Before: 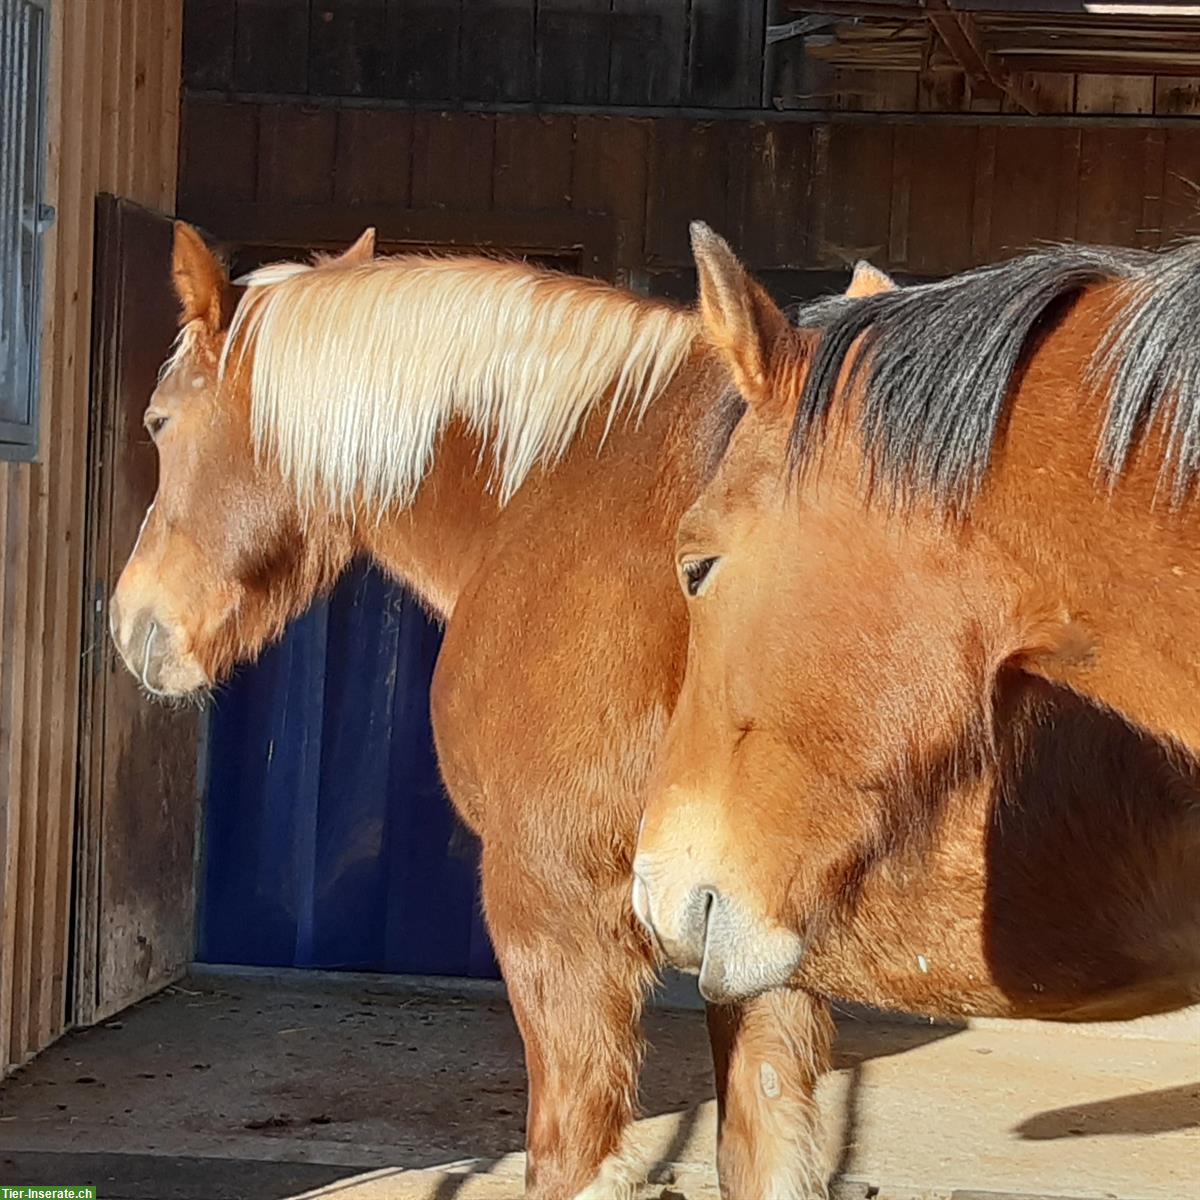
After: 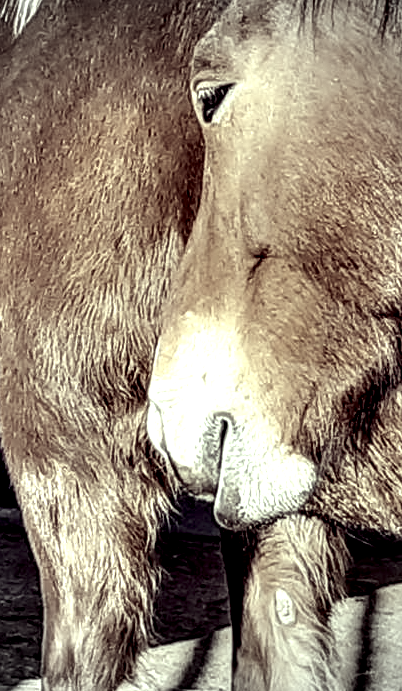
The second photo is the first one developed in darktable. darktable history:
crop: left 40.486%, top 39.43%, right 25.964%, bottom 2.908%
exposure: exposure -0.138 EV, compensate exposure bias true, compensate highlight preservation false
color correction: highlights a* -20.54, highlights b* 20.56, shadows a* 19.35, shadows b* -19.8, saturation 0.394
local contrast: highlights 112%, shadows 42%, detail 292%
contrast equalizer: y [[0.5 ×6], [0.5 ×6], [0.5, 0.5, 0.501, 0.545, 0.707, 0.863], [0 ×6], [0 ×6]]
tone equalizer: on, module defaults
vignetting: fall-off start 67.25%, width/height ratio 1.012
